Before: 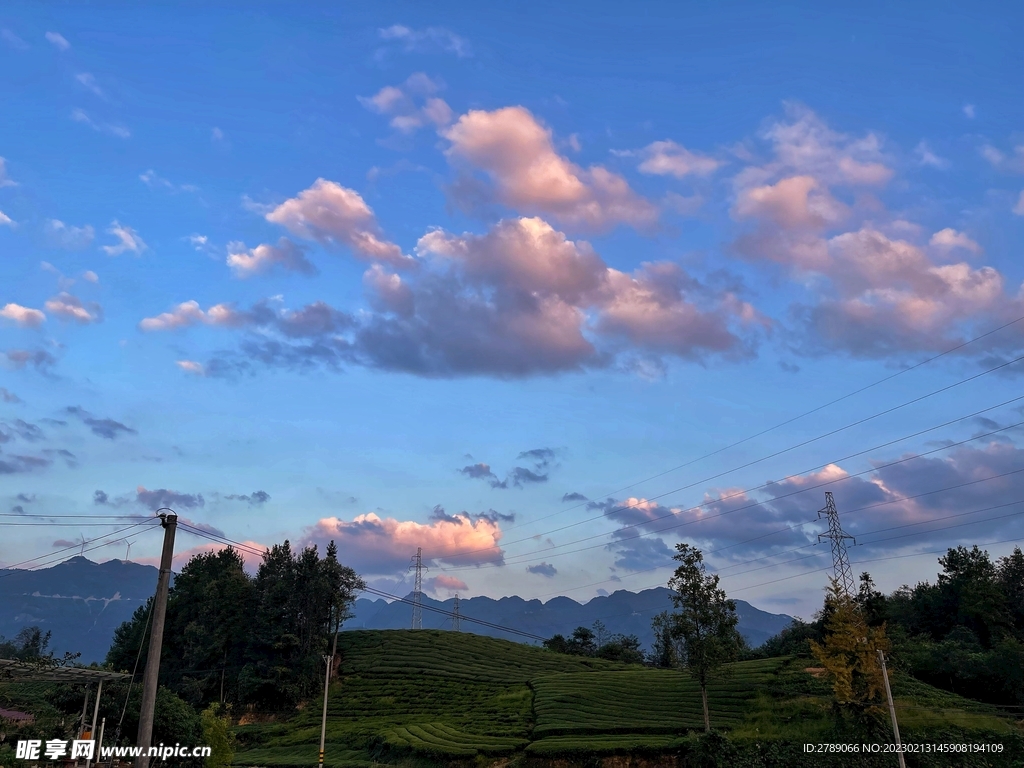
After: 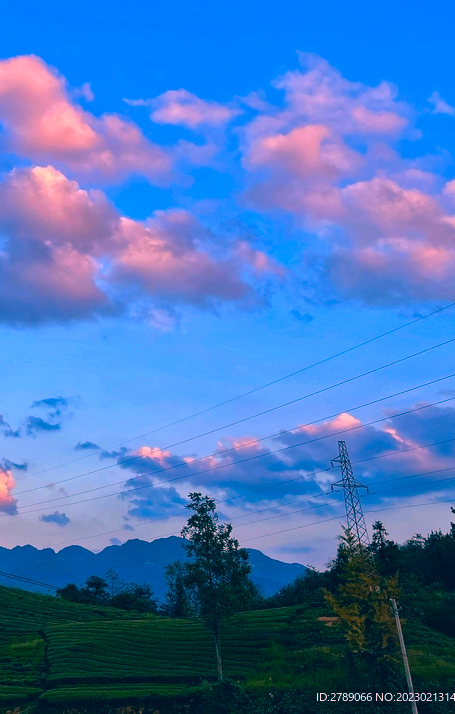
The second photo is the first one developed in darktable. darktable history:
crop: left 47.628%, top 6.643%, right 7.874%
color correction: highlights a* 17.03, highlights b* 0.205, shadows a* -15.38, shadows b* -14.56, saturation 1.5
